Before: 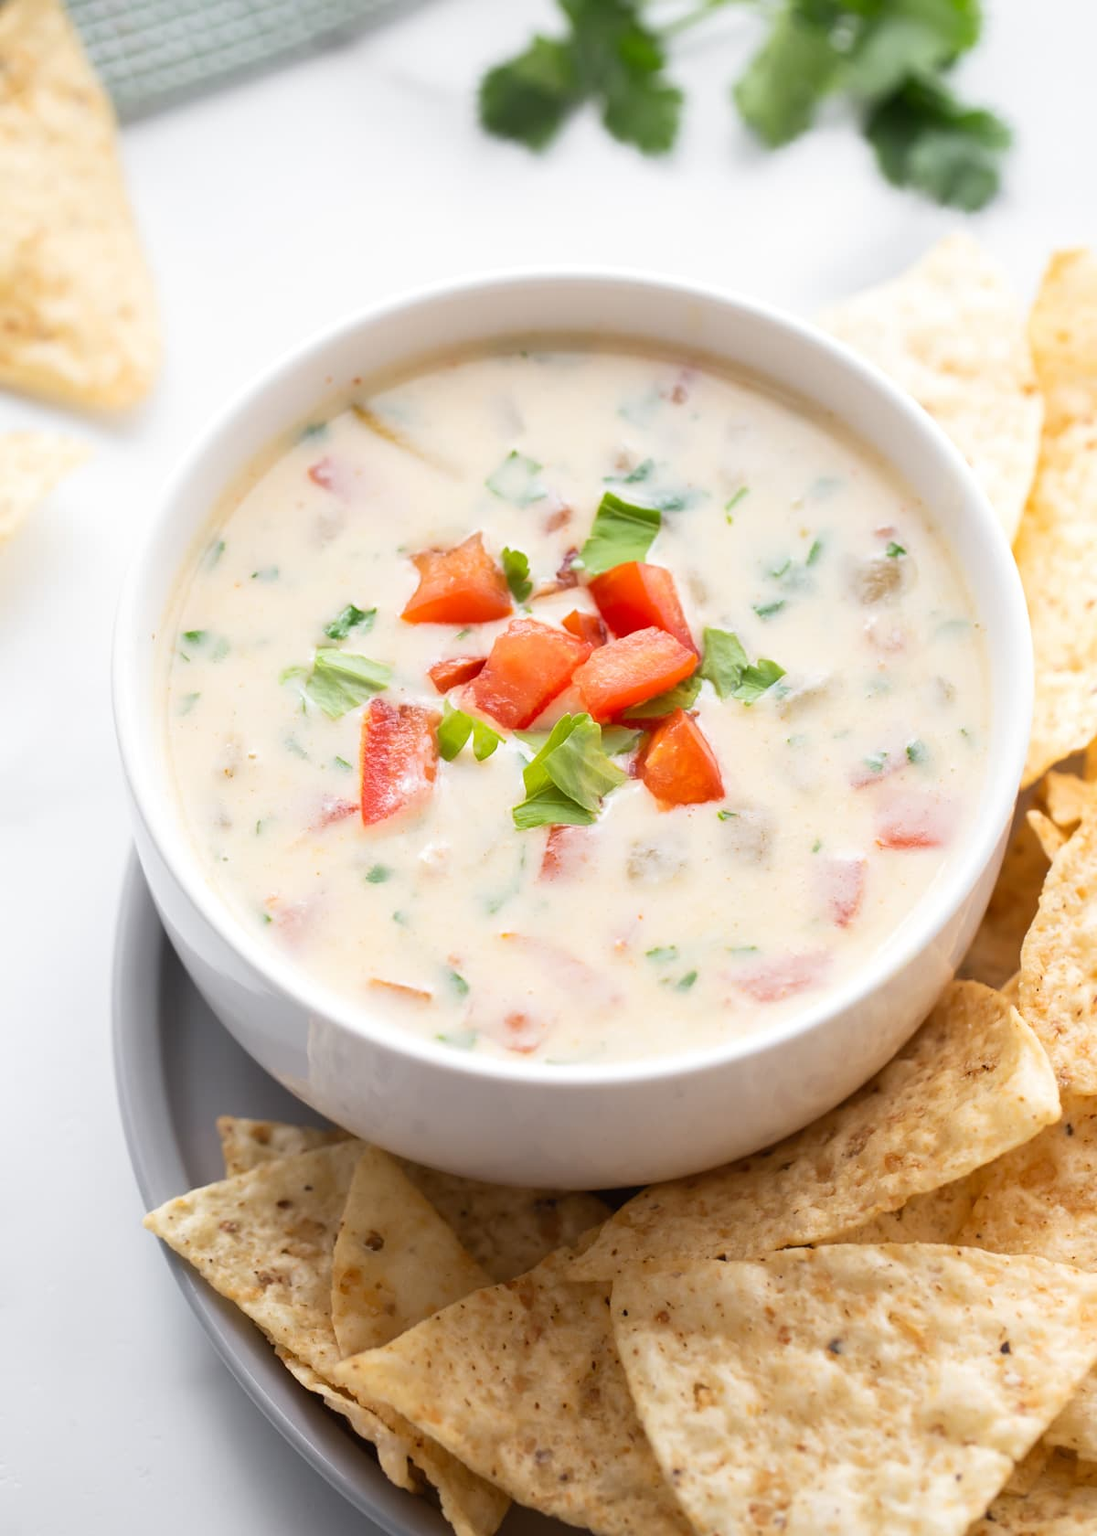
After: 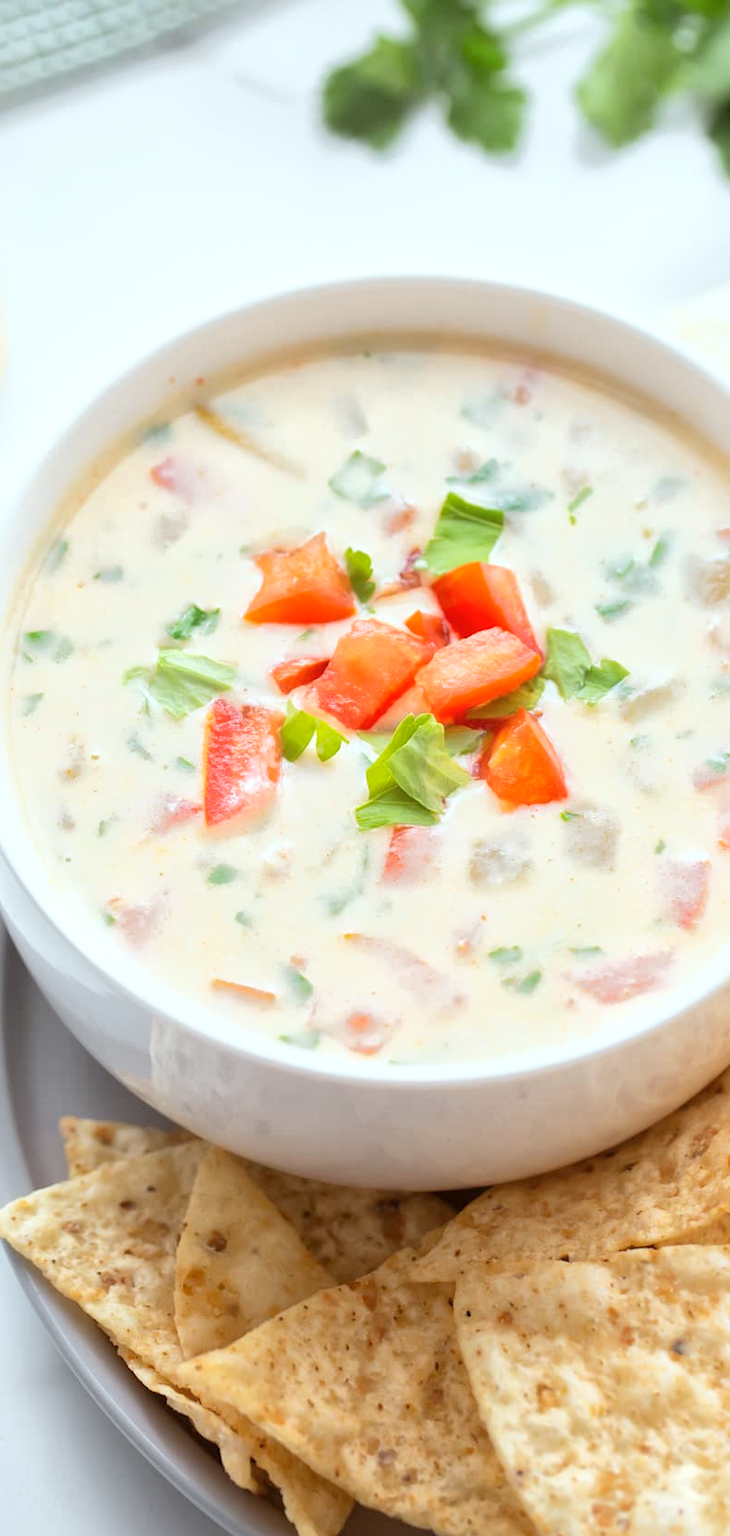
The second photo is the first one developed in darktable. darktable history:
exposure: exposure 0.6 EV, compensate highlight preservation false
crop and rotate: left 14.385%, right 18.948%
color correction: highlights a* -4.98, highlights b* -3.76, shadows a* 3.83, shadows b* 4.08
global tonemap: drago (1, 100), detail 1
